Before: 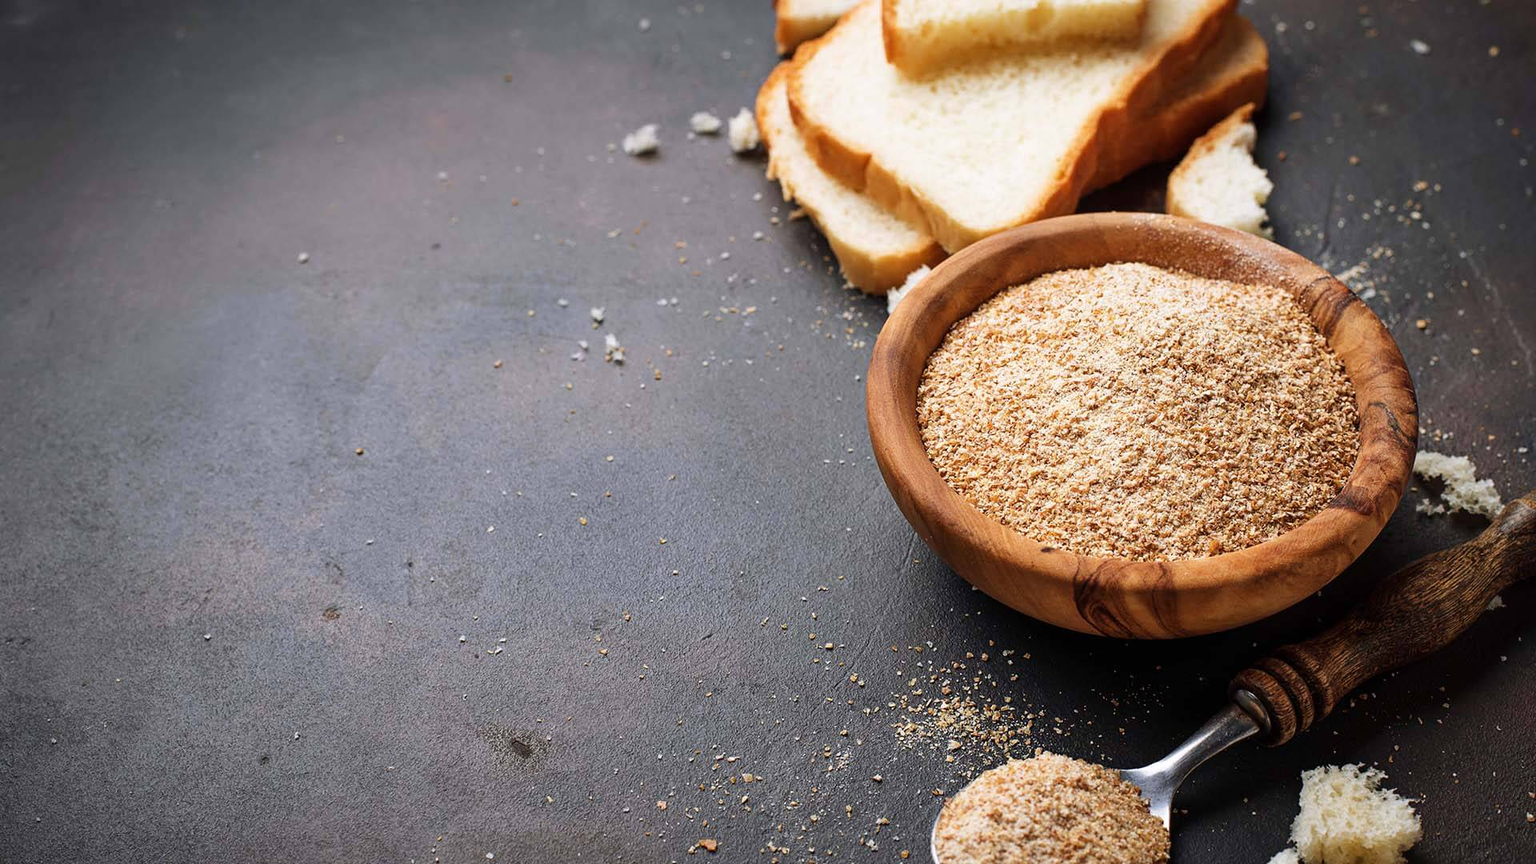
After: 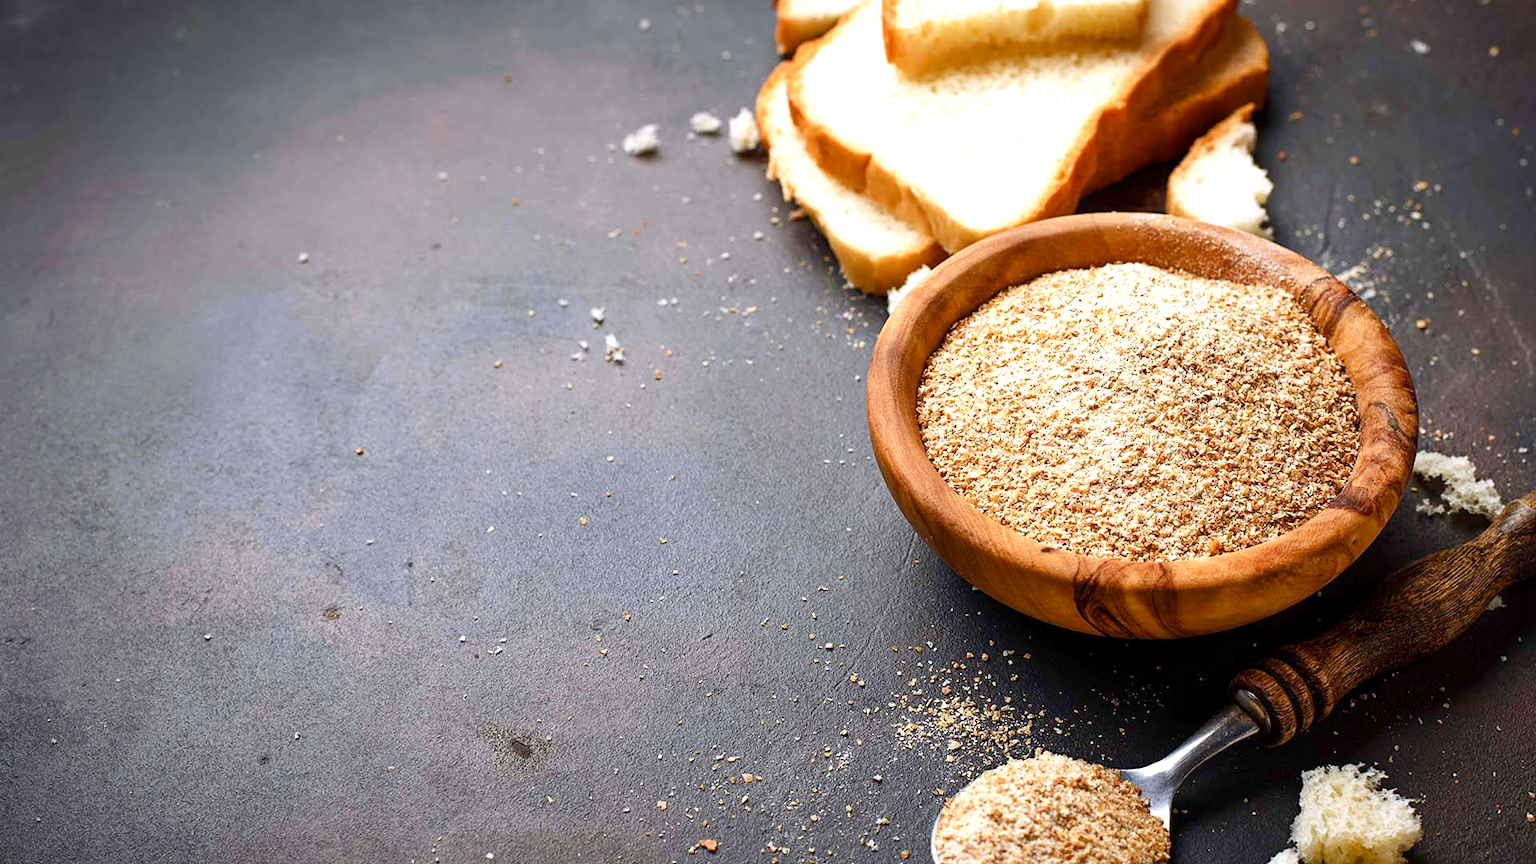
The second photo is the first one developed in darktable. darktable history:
color balance rgb: perceptual saturation grading › global saturation 20%, perceptual saturation grading › highlights -25%, perceptual saturation grading › shadows 25%
exposure: black level correction 0.001, exposure 0.5 EV, compensate exposure bias true, compensate highlight preservation false
